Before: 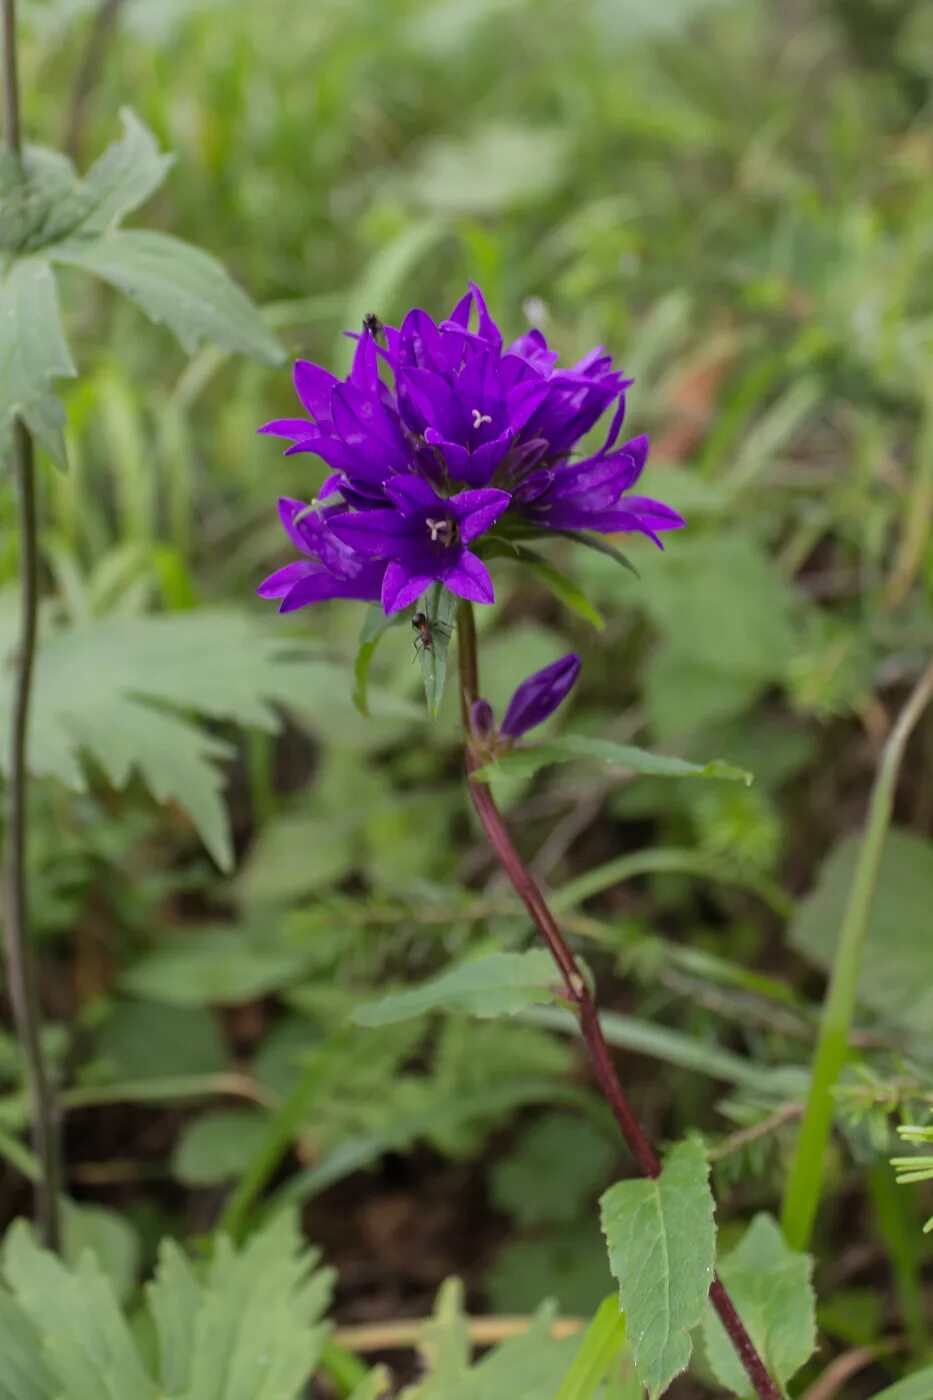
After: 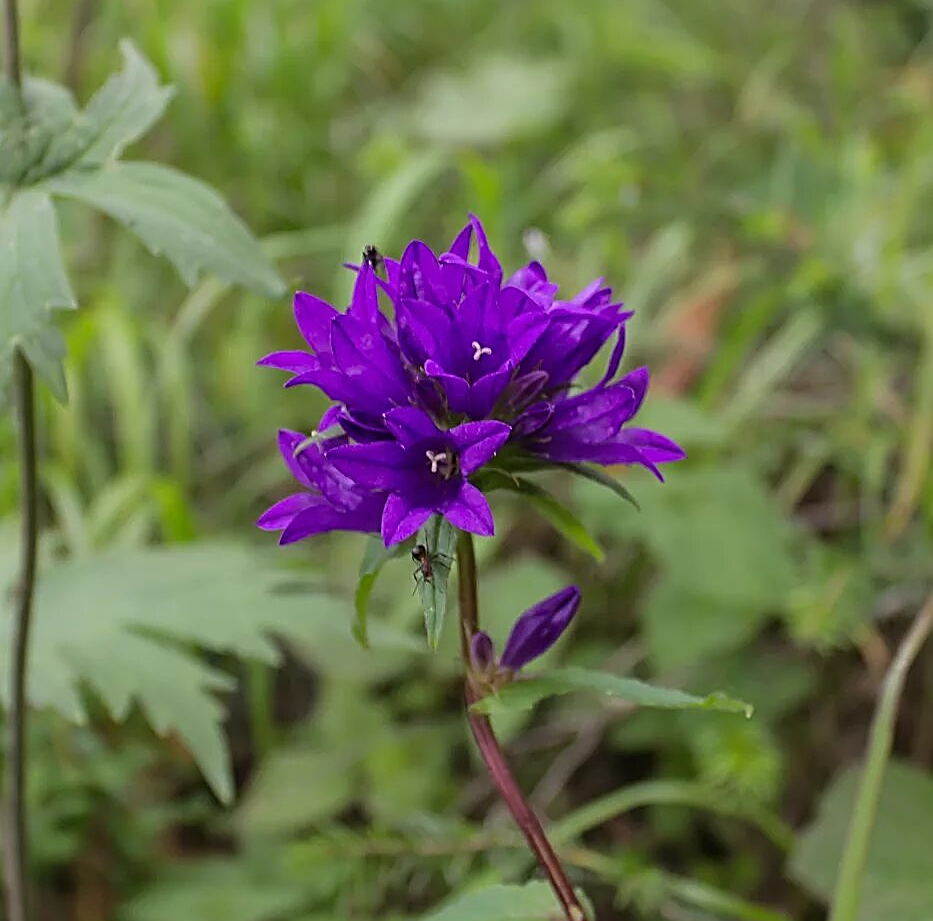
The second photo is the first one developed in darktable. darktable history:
crop and rotate: top 4.911%, bottom 29.255%
sharpen: amount 0.993
shadows and highlights: shadows 3.22, highlights -16.02, soften with gaussian
